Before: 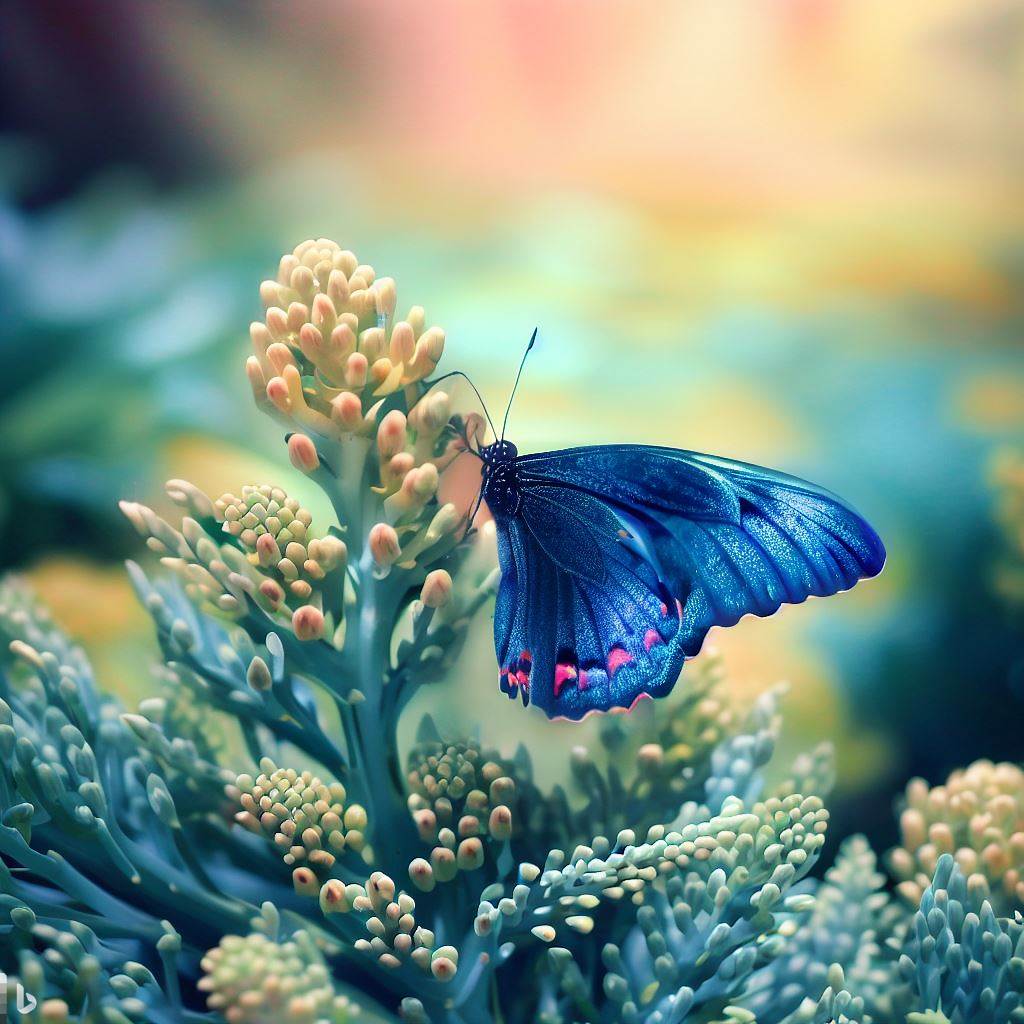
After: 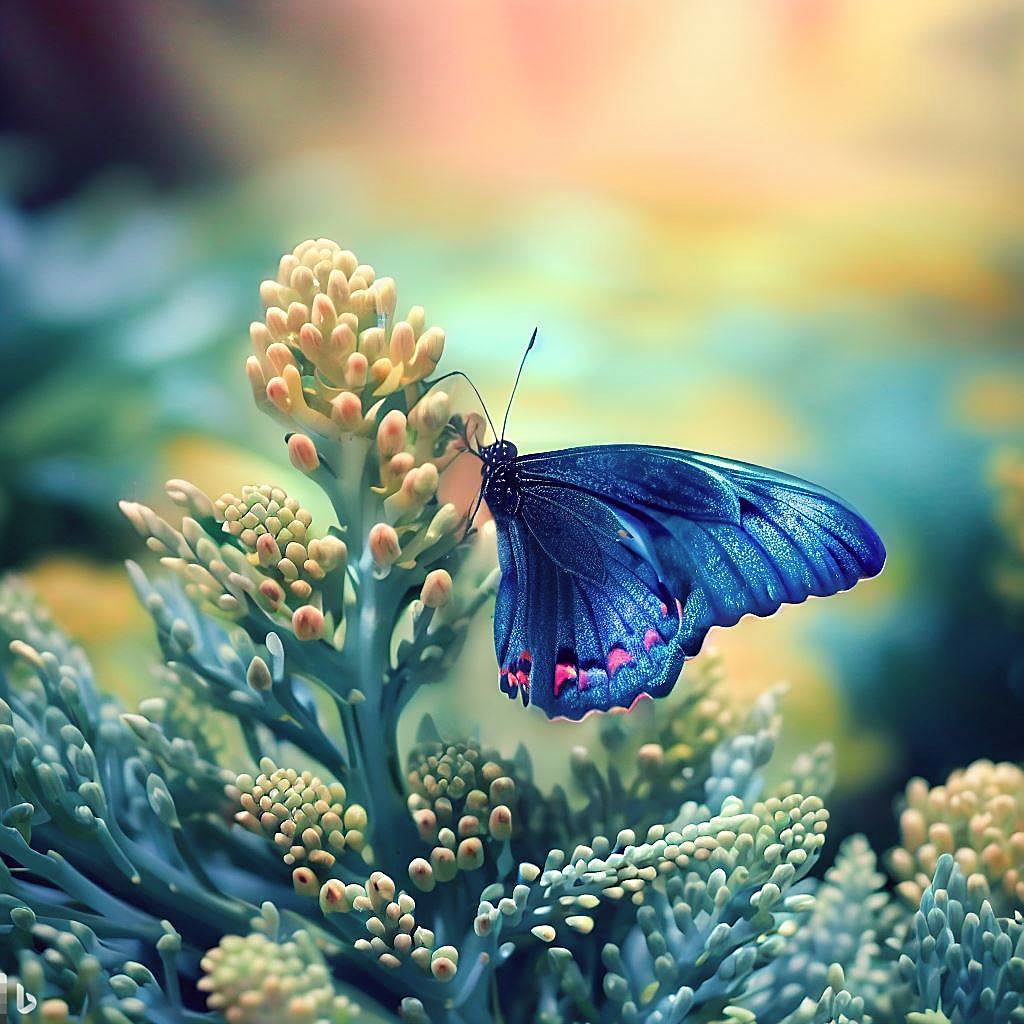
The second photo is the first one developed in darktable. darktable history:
color correction: highlights a* -0.95, highlights b* 4.5, shadows a* 3.55
sharpen: on, module defaults
